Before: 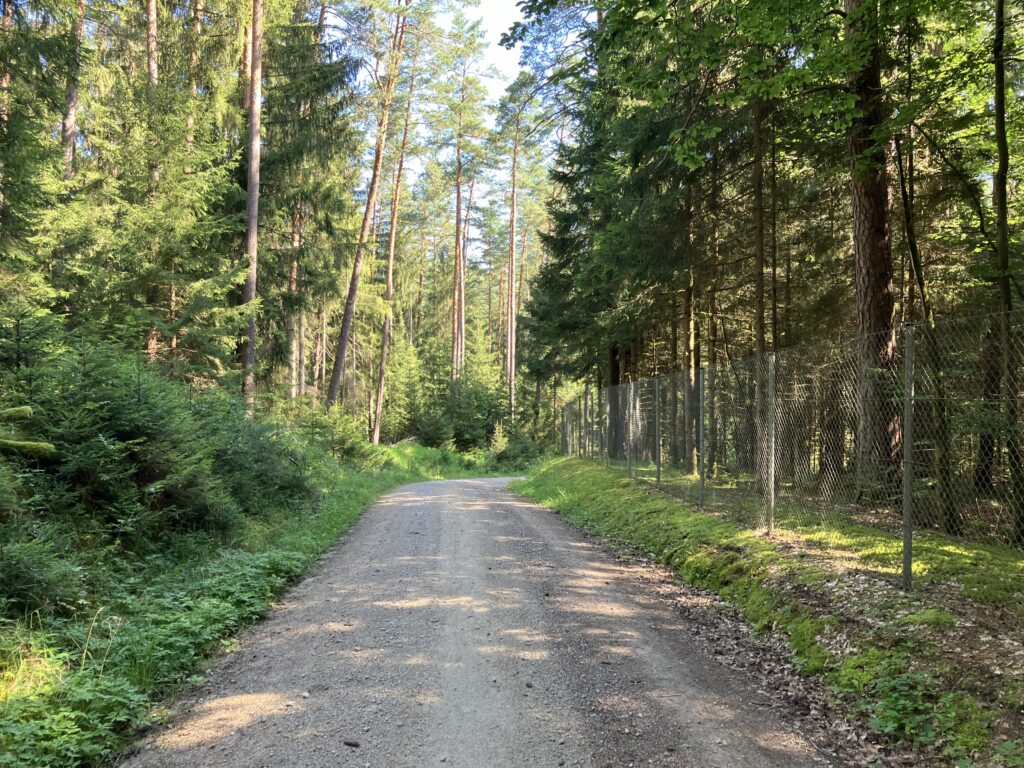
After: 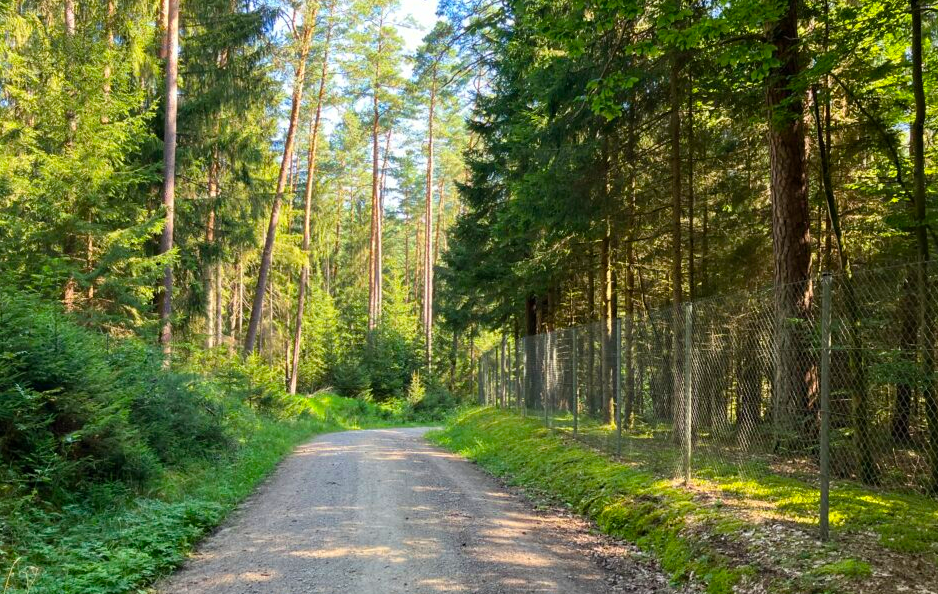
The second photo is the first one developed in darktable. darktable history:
crop: left 8.155%, top 6.611%, bottom 15.385%
color balance rgb: perceptual saturation grading › global saturation 20%, global vibrance 20%
